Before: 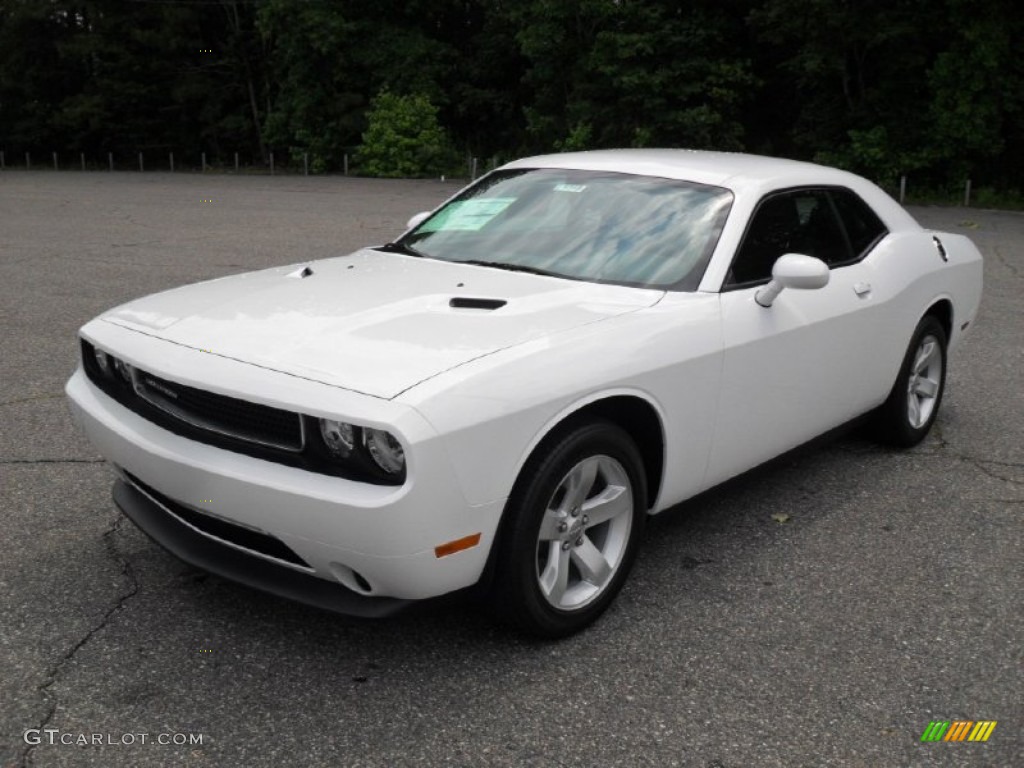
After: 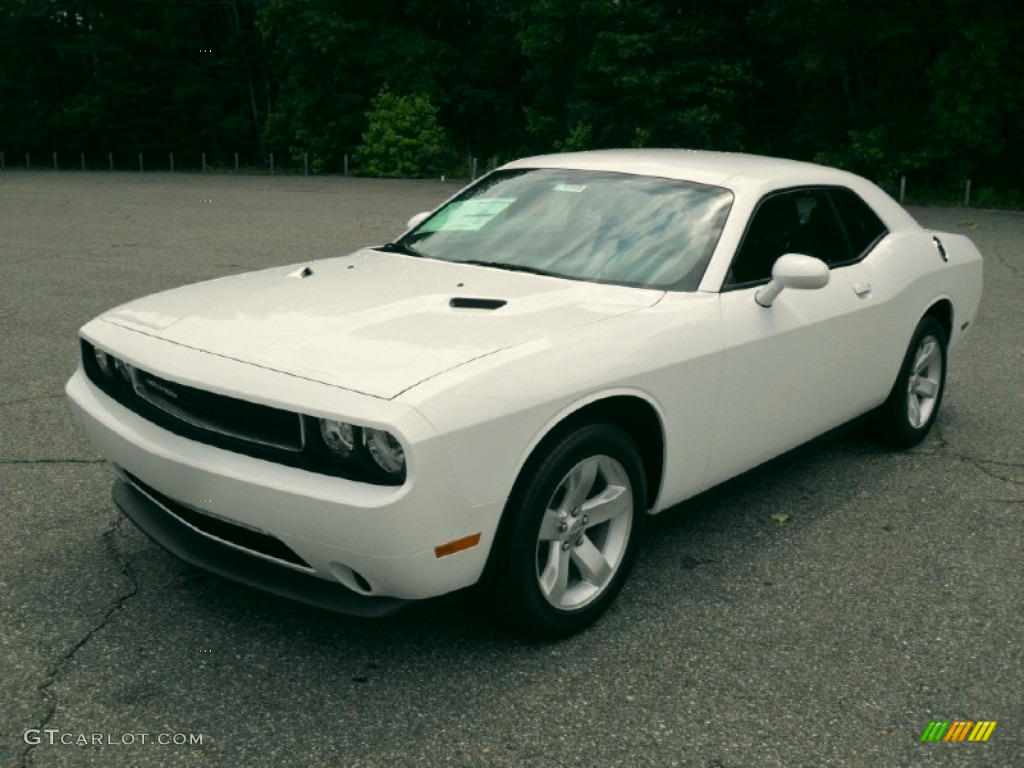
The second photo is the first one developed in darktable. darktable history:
color correction: highlights a* -0.415, highlights b* 9.36, shadows a* -9.47, shadows b* 1.09
